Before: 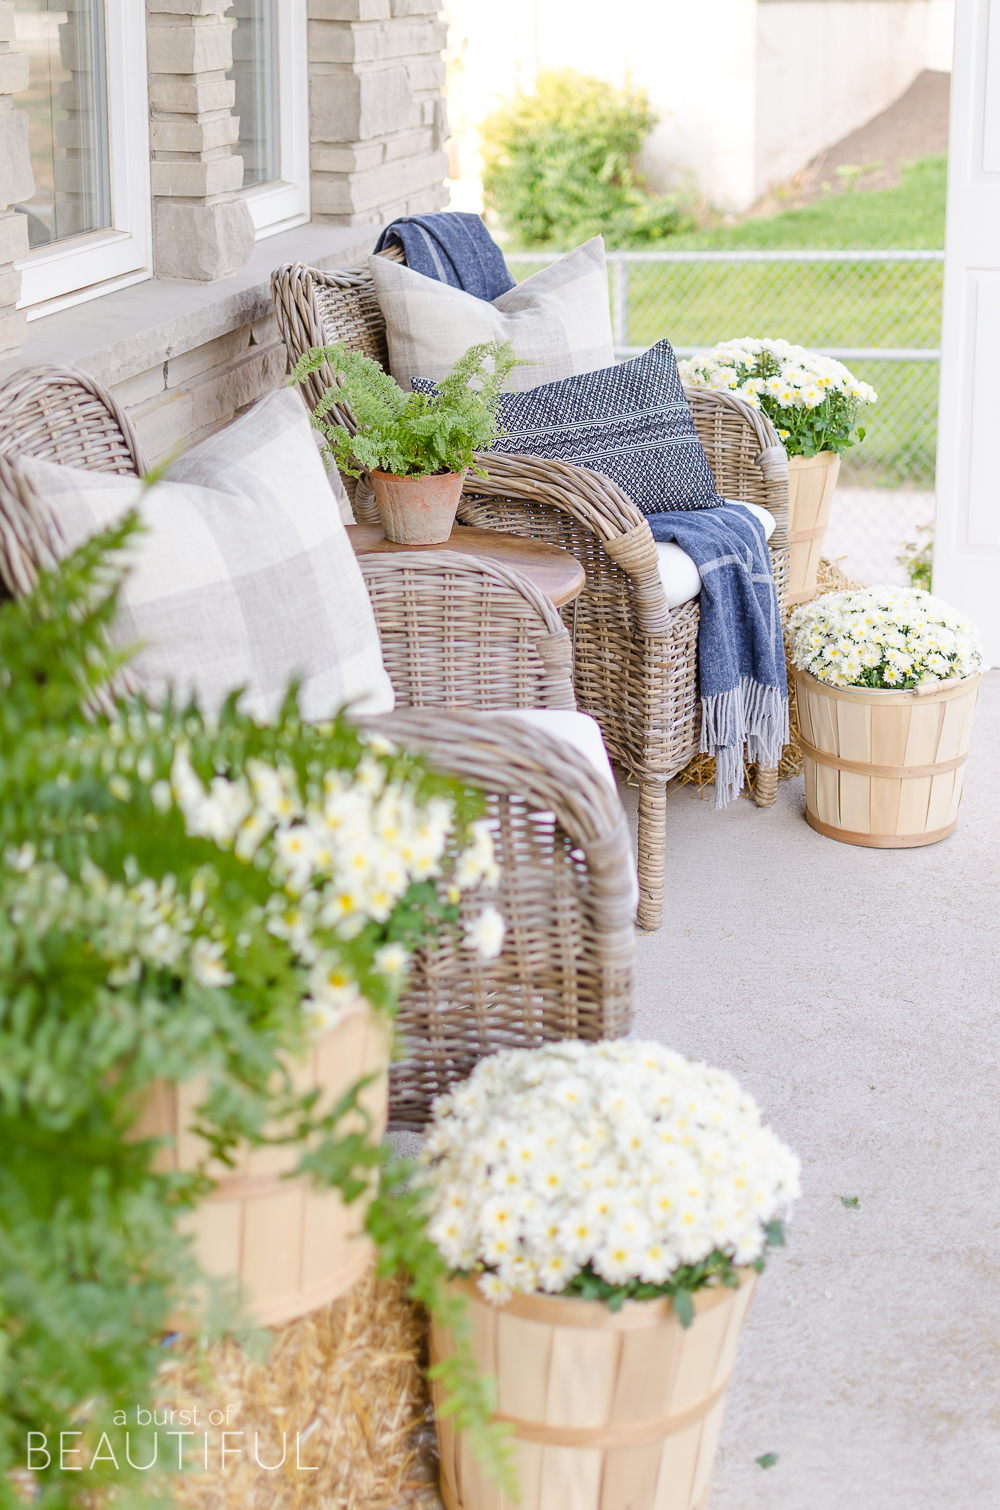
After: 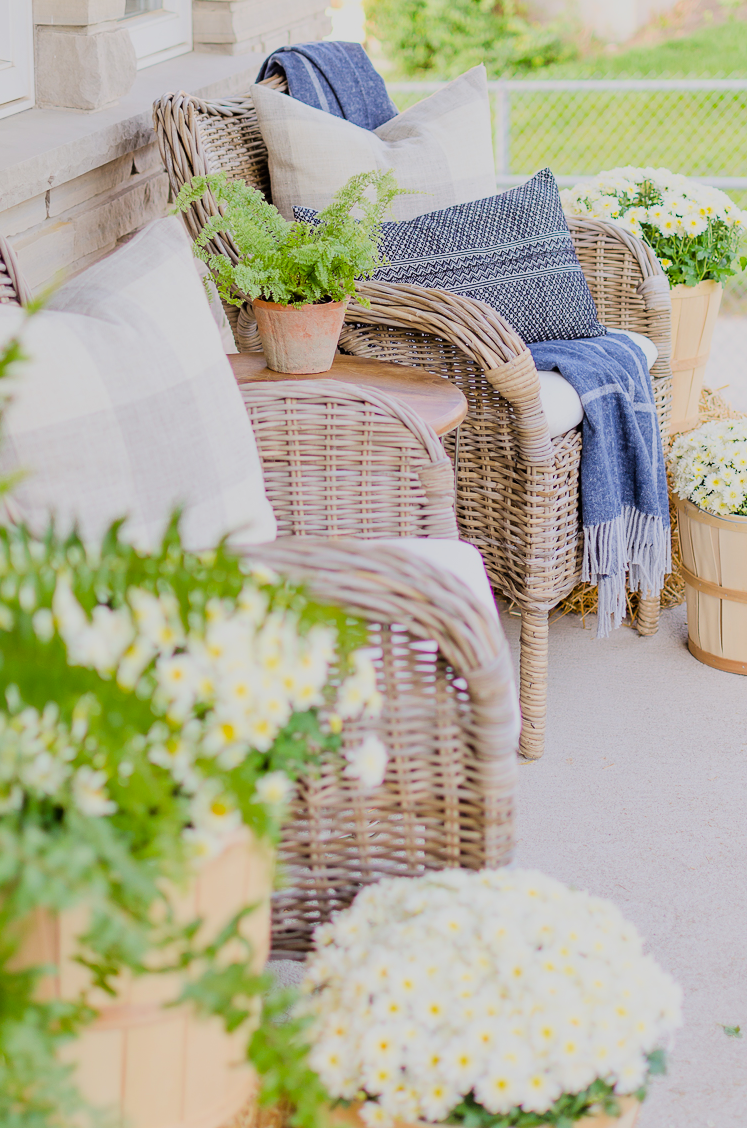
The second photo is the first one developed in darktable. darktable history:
exposure: exposure 0.3 EV, compensate highlight preservation false
color balance rgb: perceptual saturation grading › global saturation 10%
filmic rgb: black relative exposure -7.15 EV, white relative exposure 5.36 EV, hardness 3.02, color science v6 (2022)
crop and rotate: left 11.831%, top 11.346%, right 13.429%, bottom 13.899%
